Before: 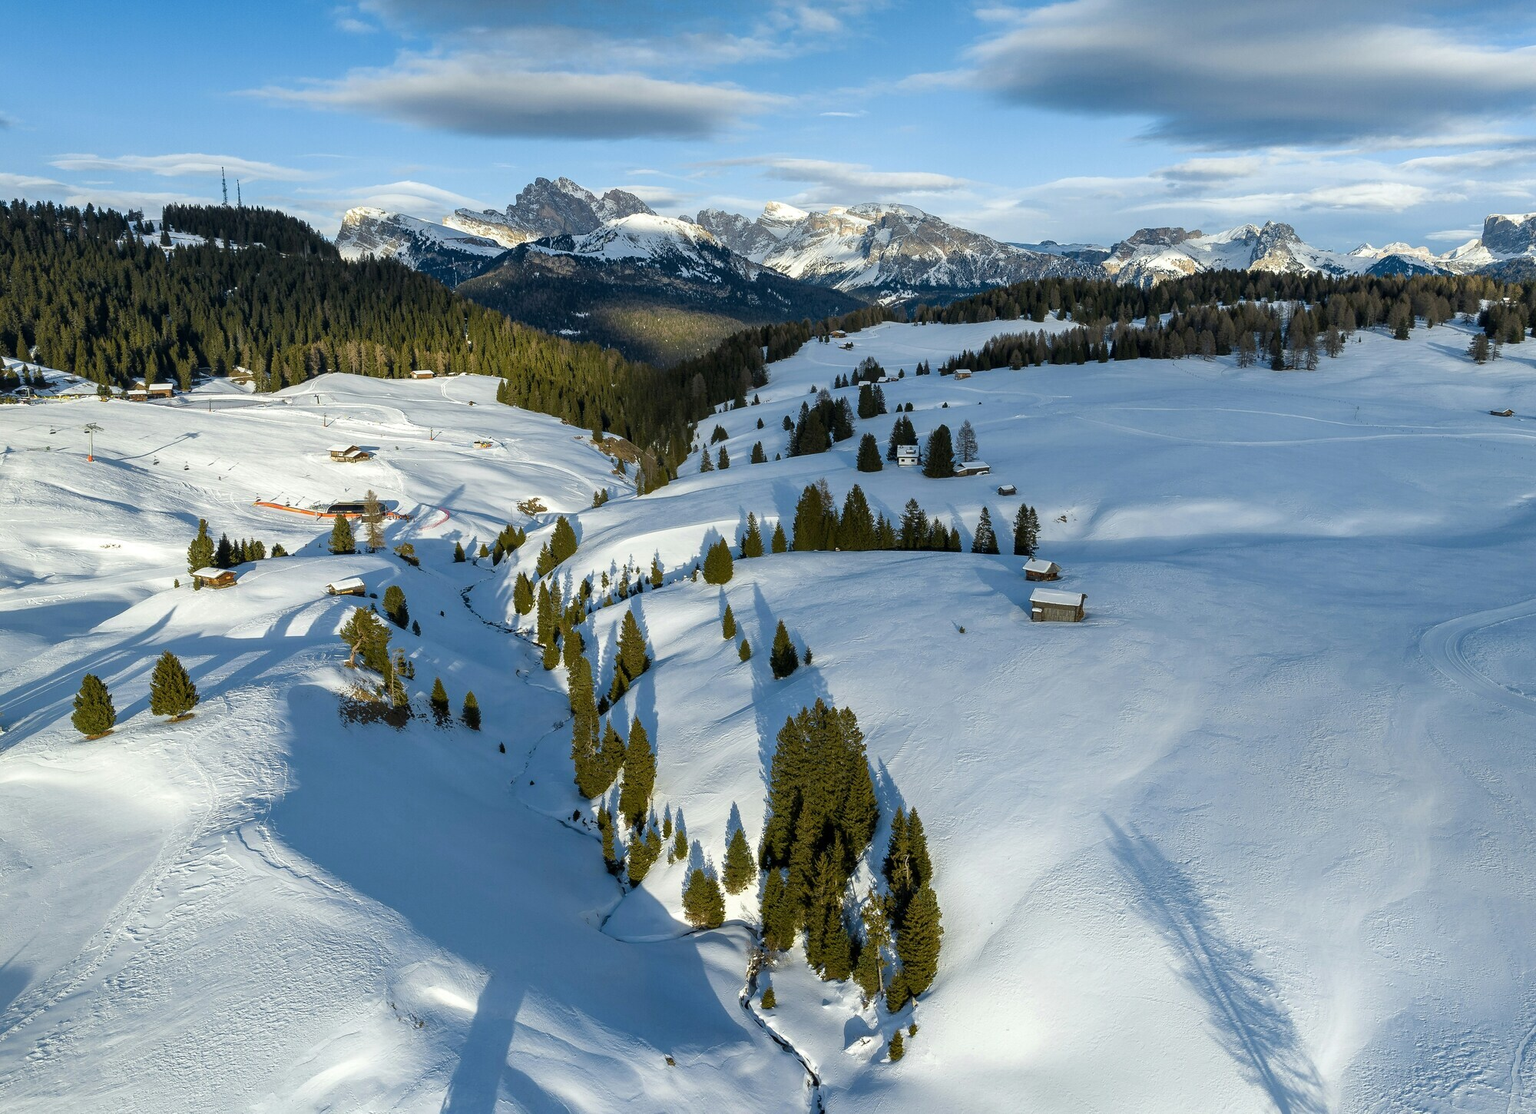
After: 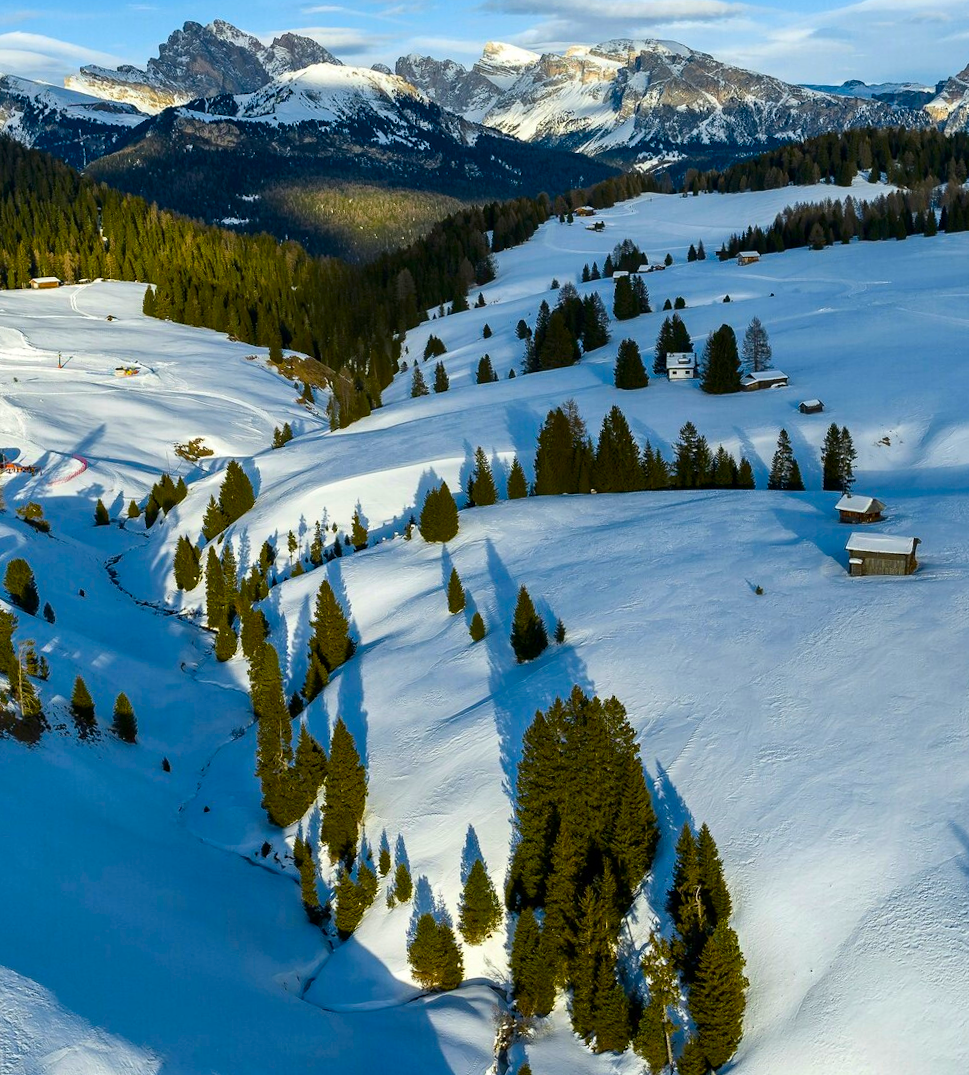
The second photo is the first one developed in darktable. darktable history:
contrast brightness saturation: contrast 0.13, brightness -0.05, saturation 0.16
crop and rotate: angle 0.02°, left 24.353%, top 13.219%, right 26.156%, bottom 8.224%
color balance rgb: perceptual saturation grading › global saturation 30%, global vibrance 10%
rotate and perspective: rotation -2°, crop left 0.022, crop right 0.978, crop top 0.049, crop bottom 0.951
shadows and highlights: low approximation 0.01, soften with gaussian
